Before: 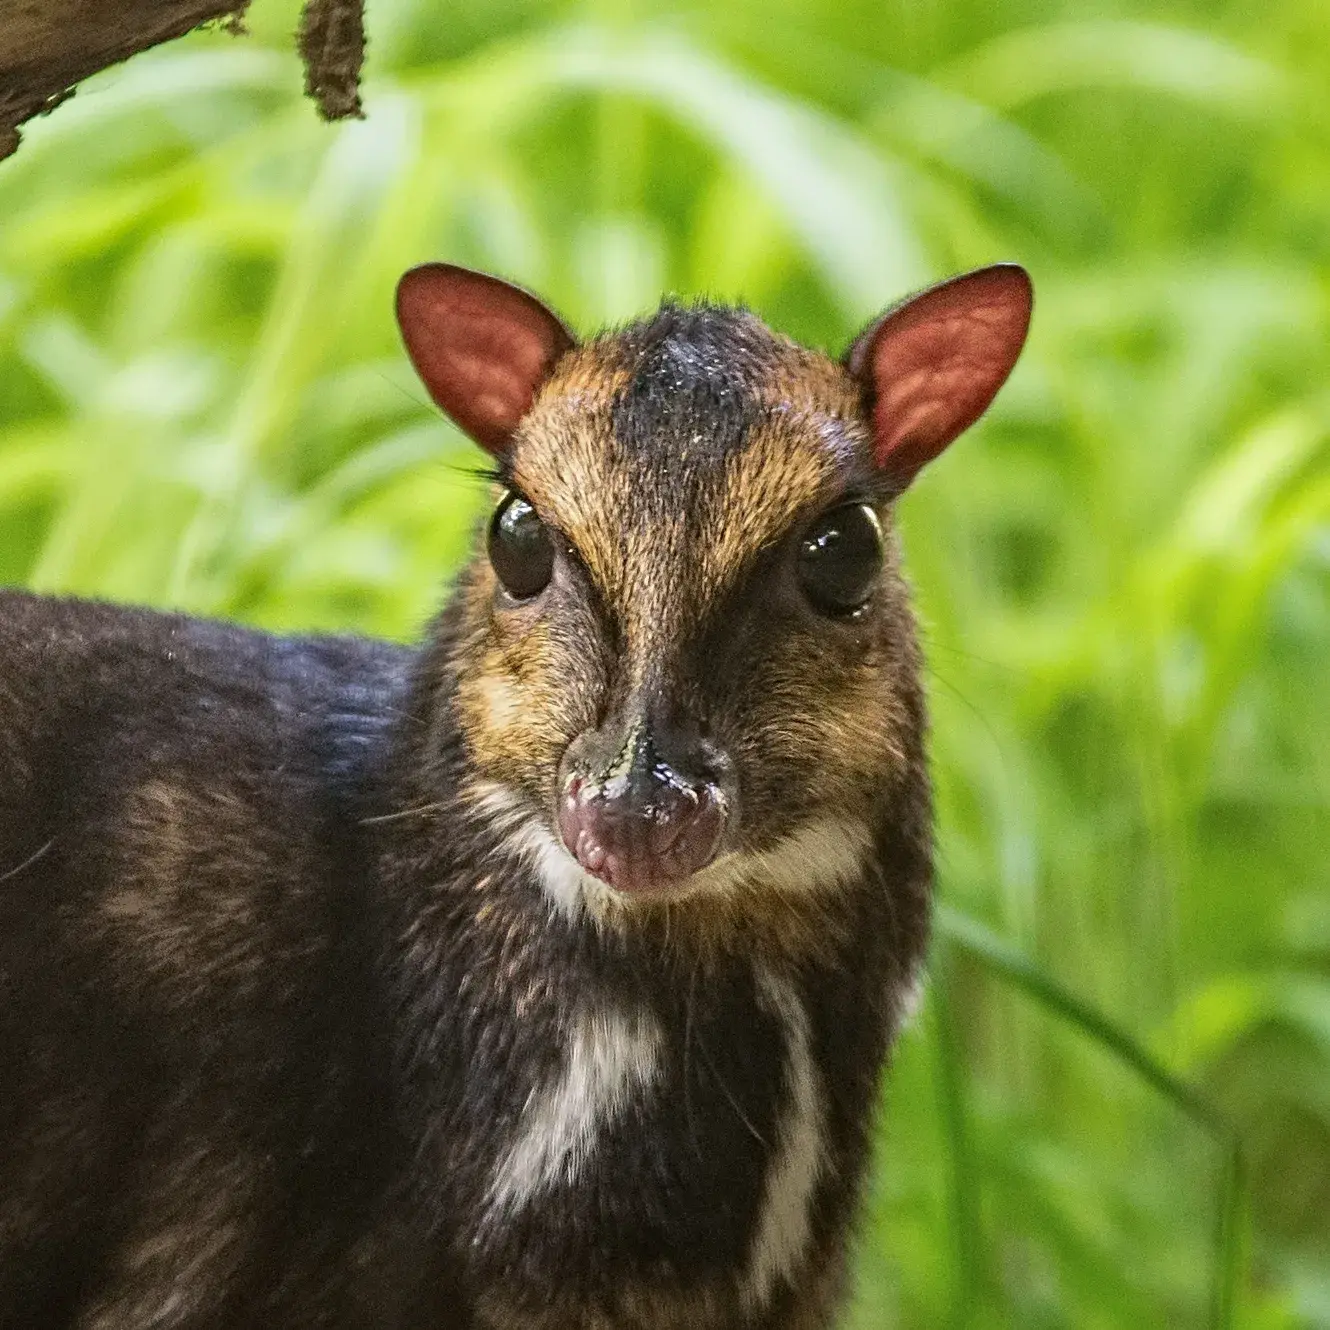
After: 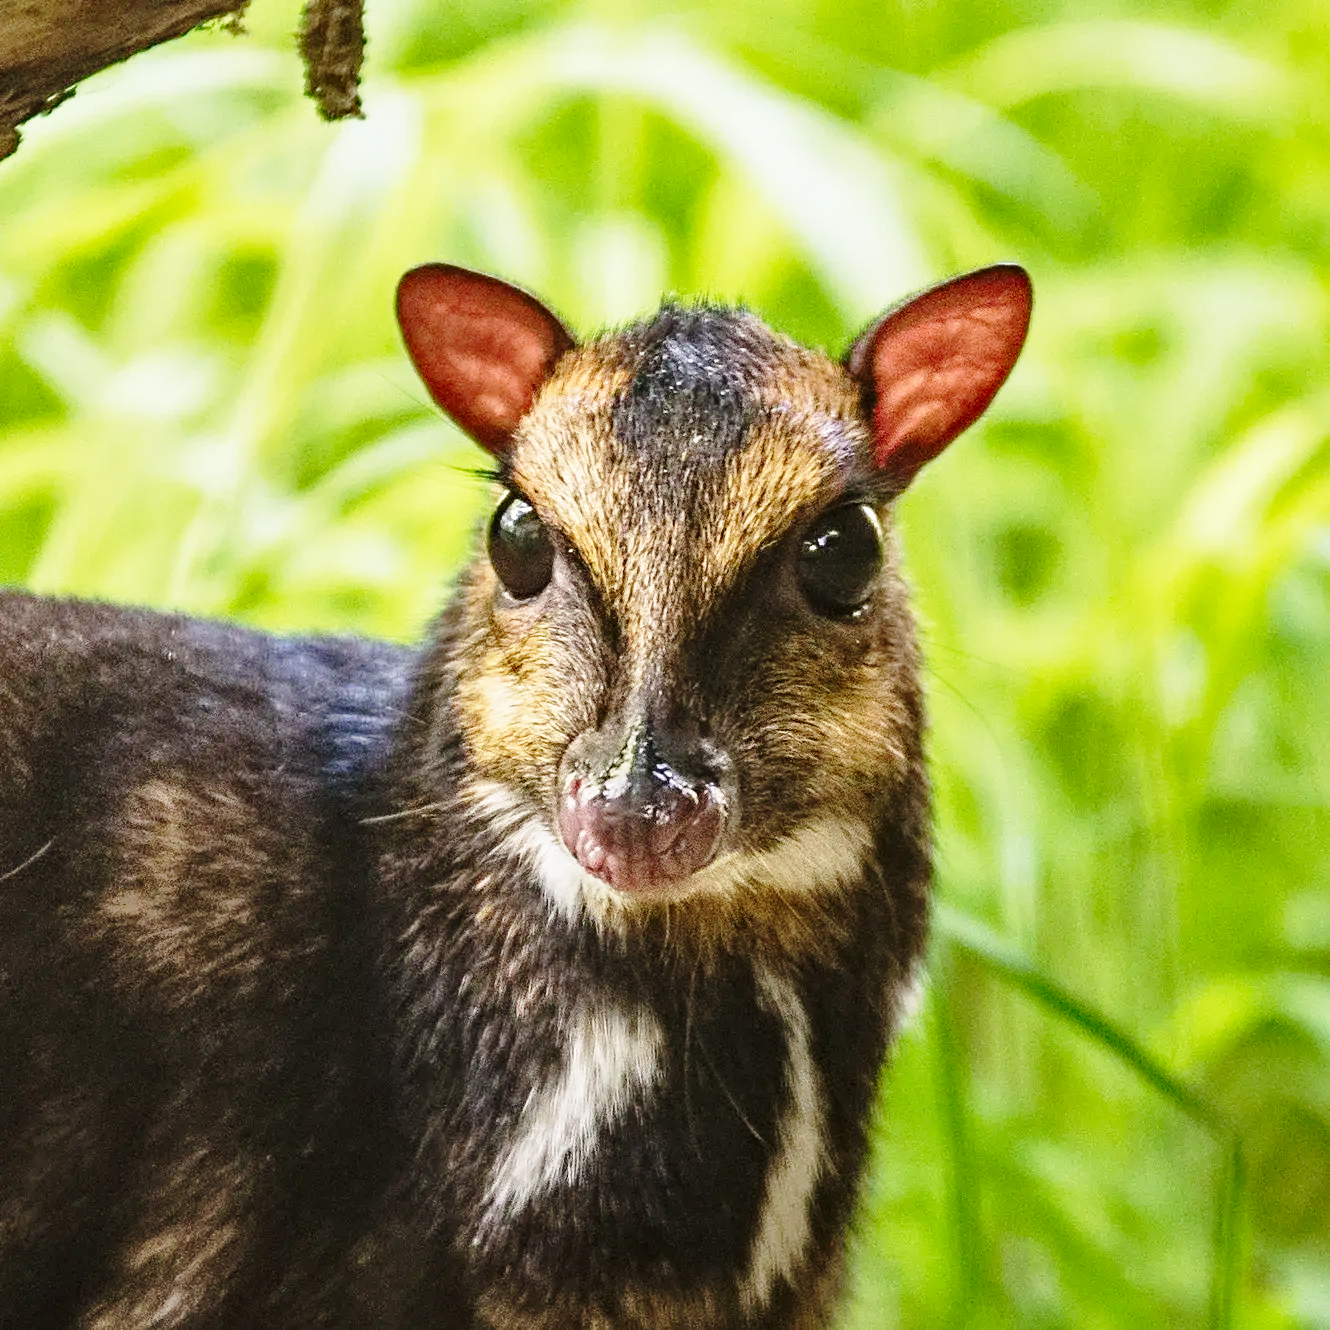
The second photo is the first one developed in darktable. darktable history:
base curve: curves: ch0 [(0, 0) (0.028, 0.03) (0.121, 0.232) (0.46, 0.748) (0.859, 0.968) (1, 1)], preserve colors none
shadows and highlights: shadows 32, highlights -32, soften with gaussian
